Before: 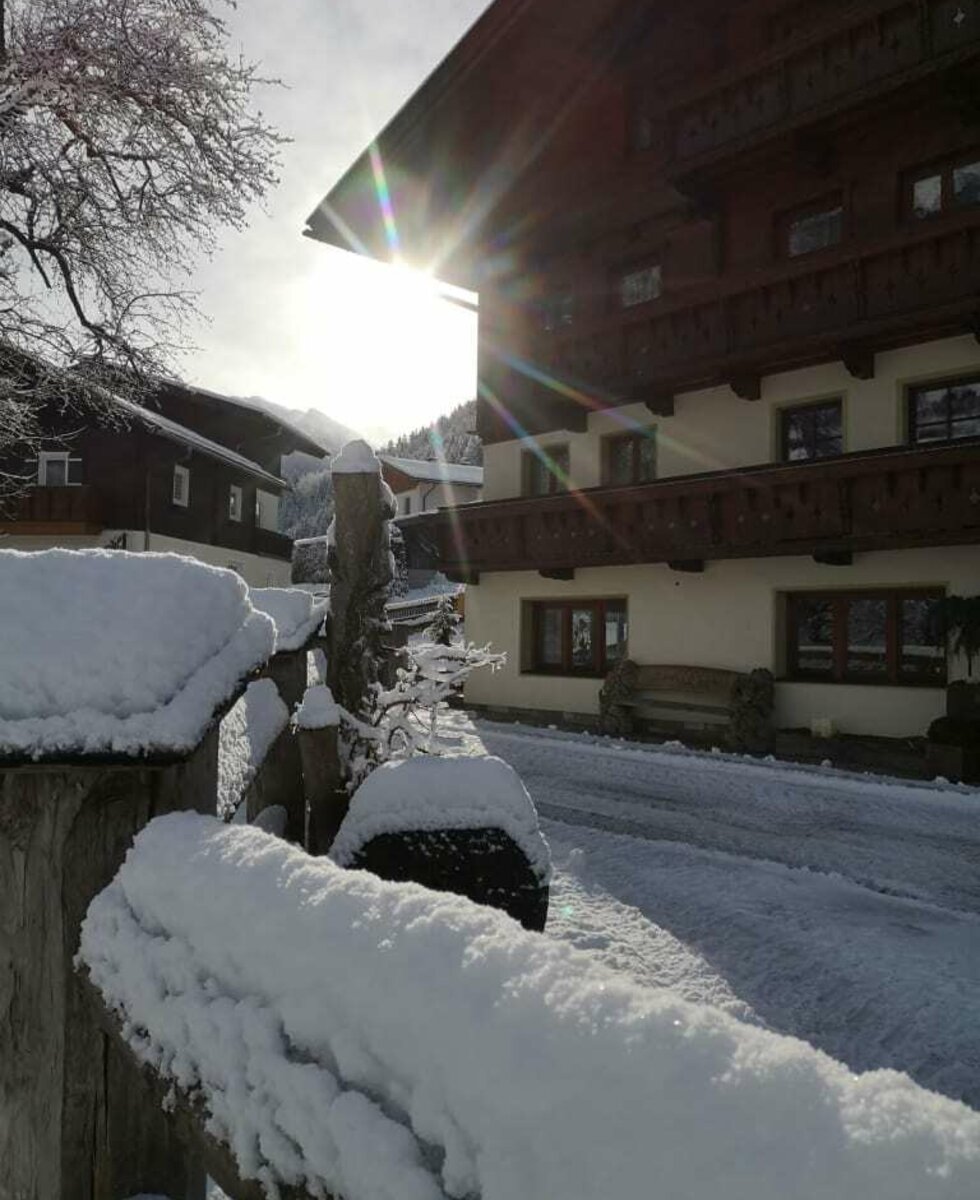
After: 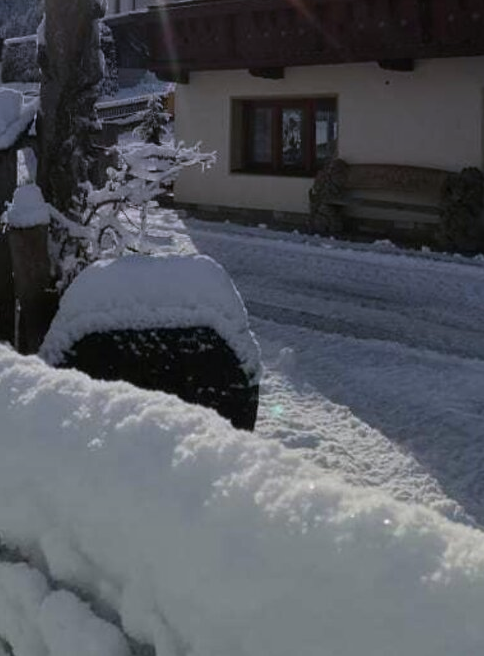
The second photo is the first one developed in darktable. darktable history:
graduated density: hue 238.83°, saturation 50%
white balance: emerald 1
crop: left 29.672%, top 41.786%, right 20.851%, bottom 3.487%
